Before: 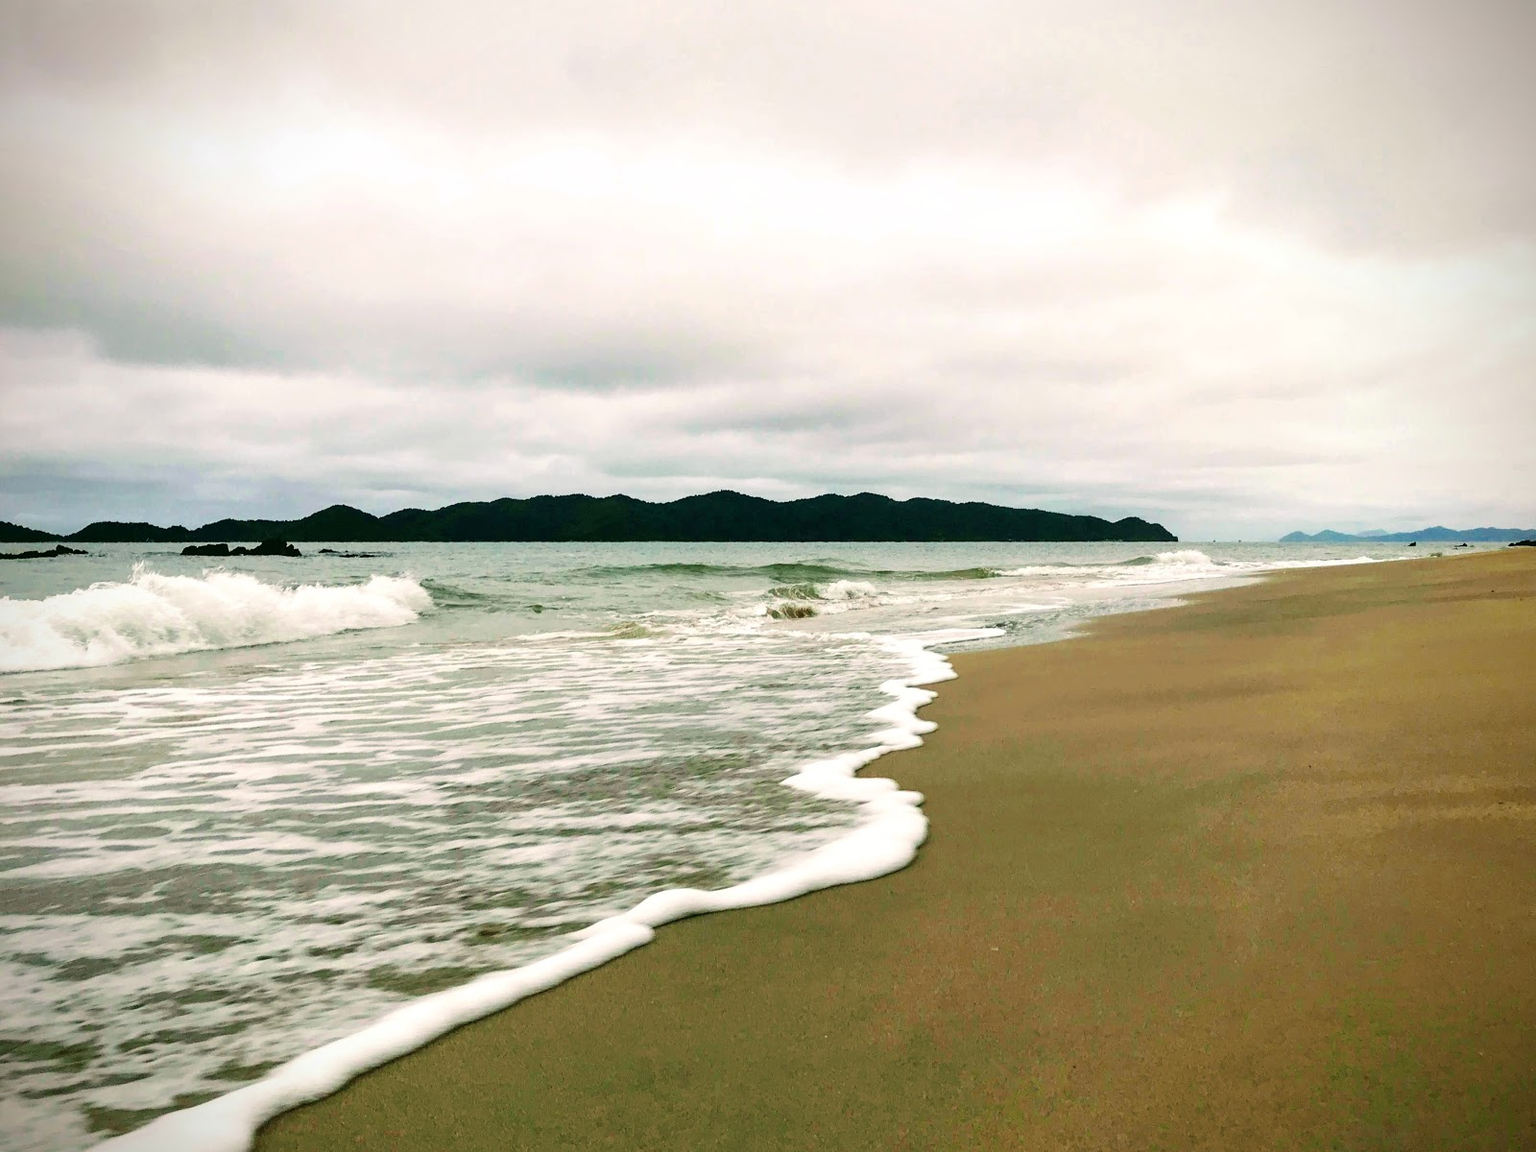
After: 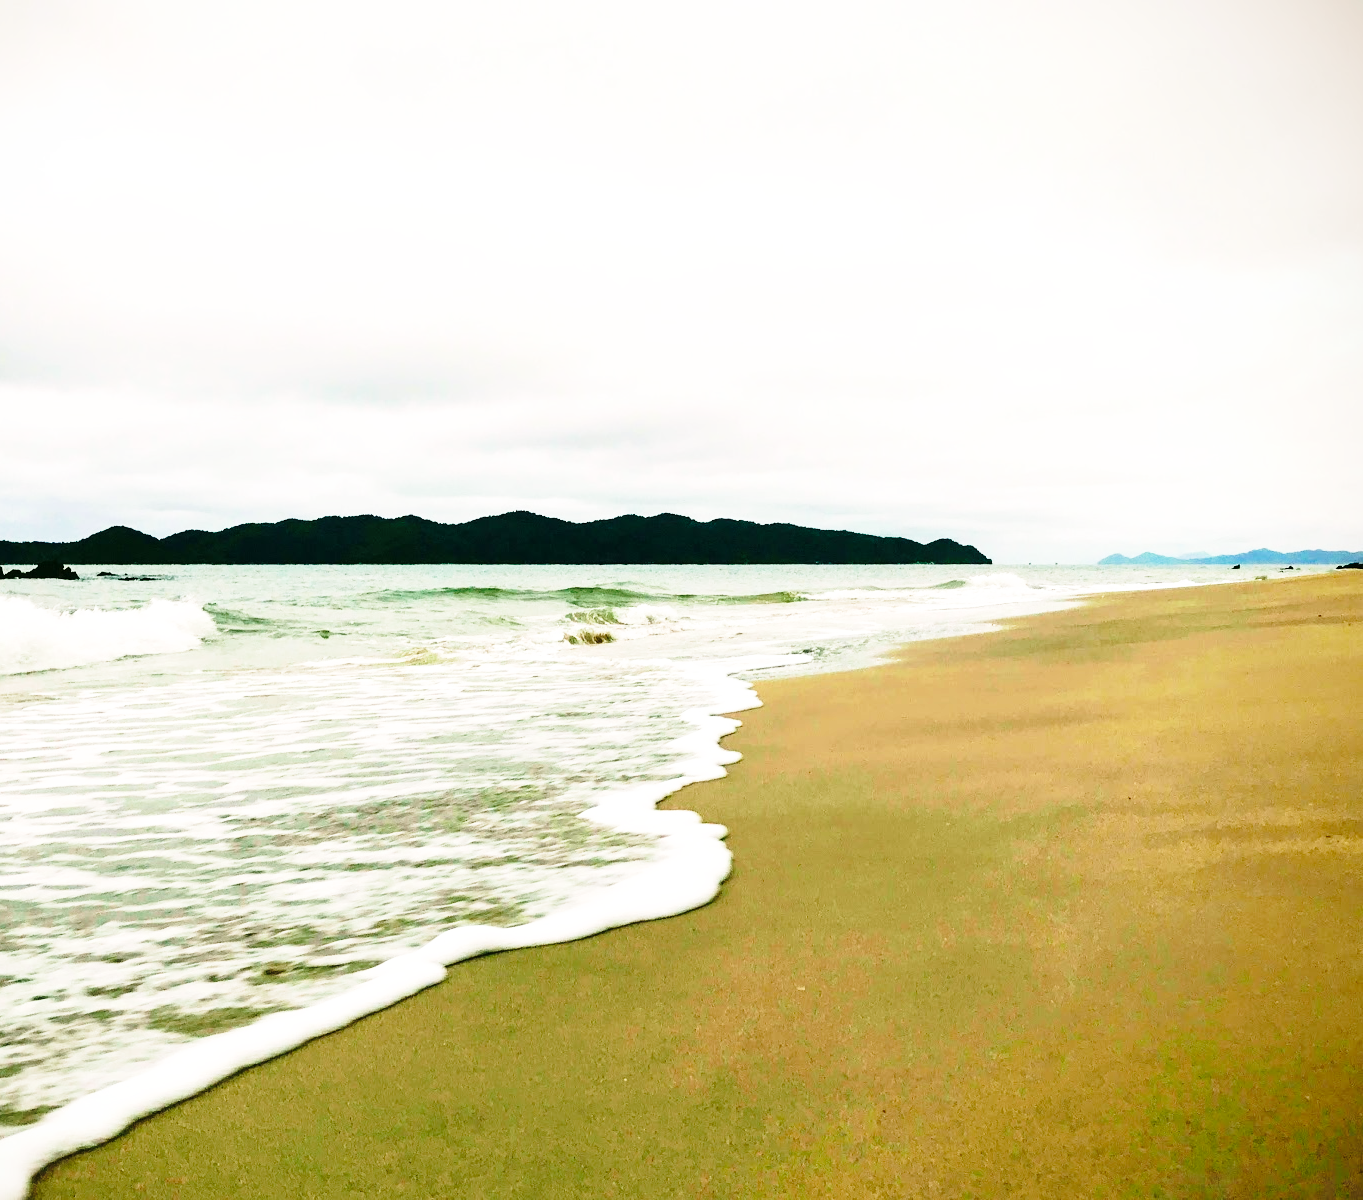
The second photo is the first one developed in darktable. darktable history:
velvia: on, module defaults
crop and rotate: left 14.774%
base curve: curves: ch0 [(0, 0) (0.028, 0.03) (0.105, 0.232) (0.387, 0.748) (0.754, 0.968) (1, 1)], preserve colors none
